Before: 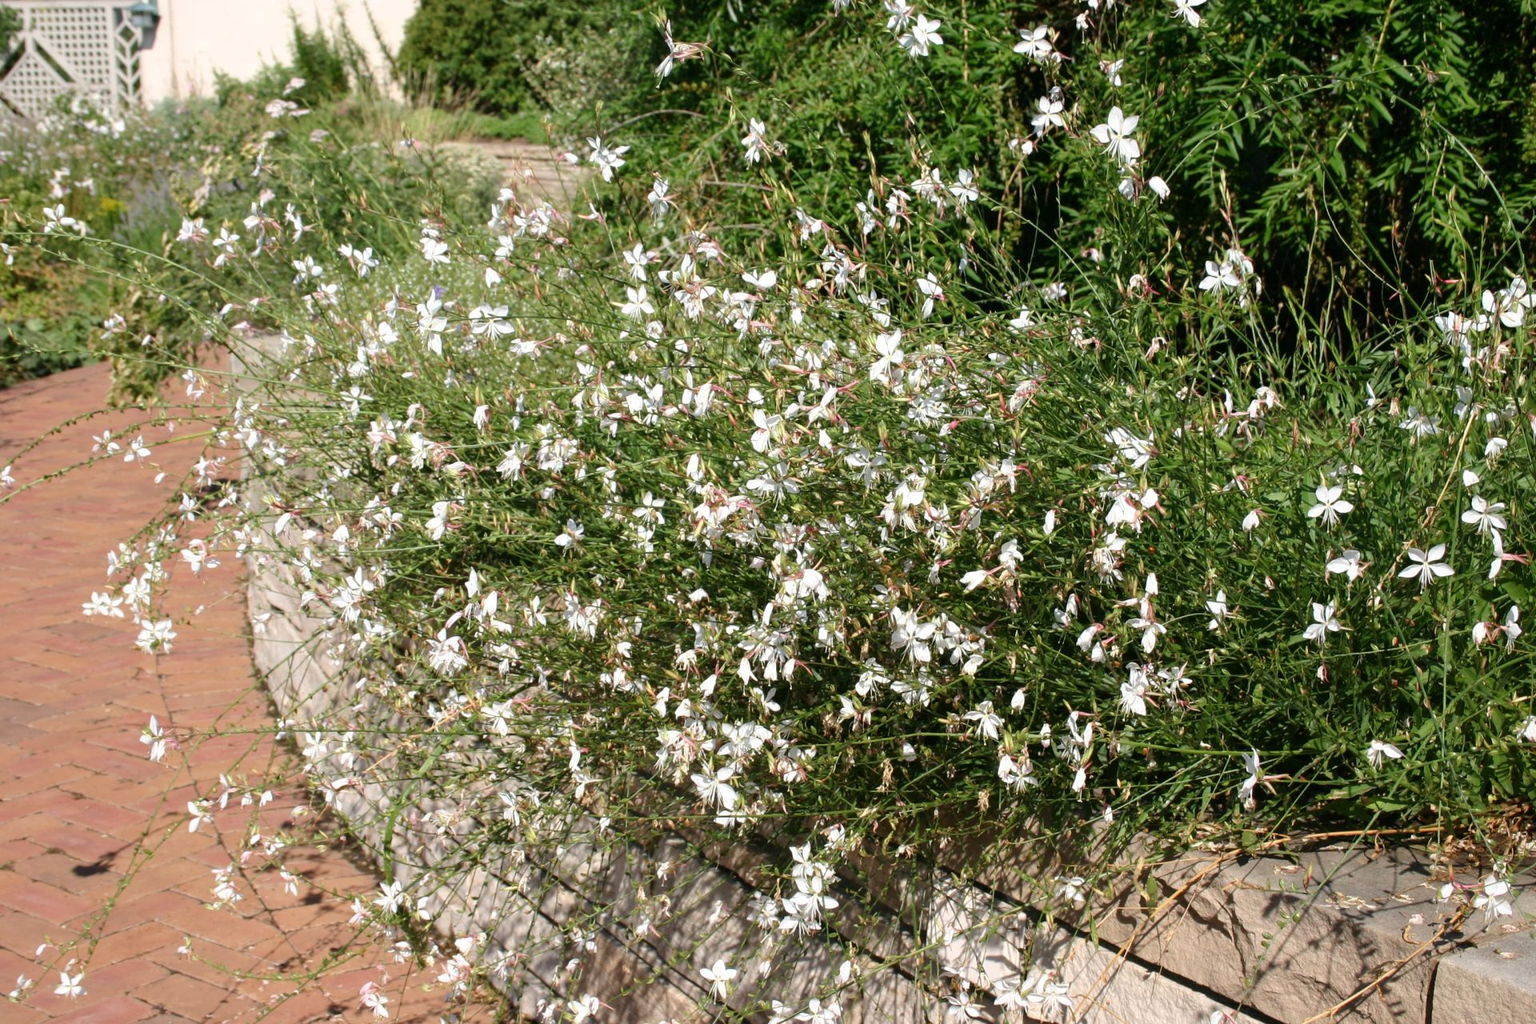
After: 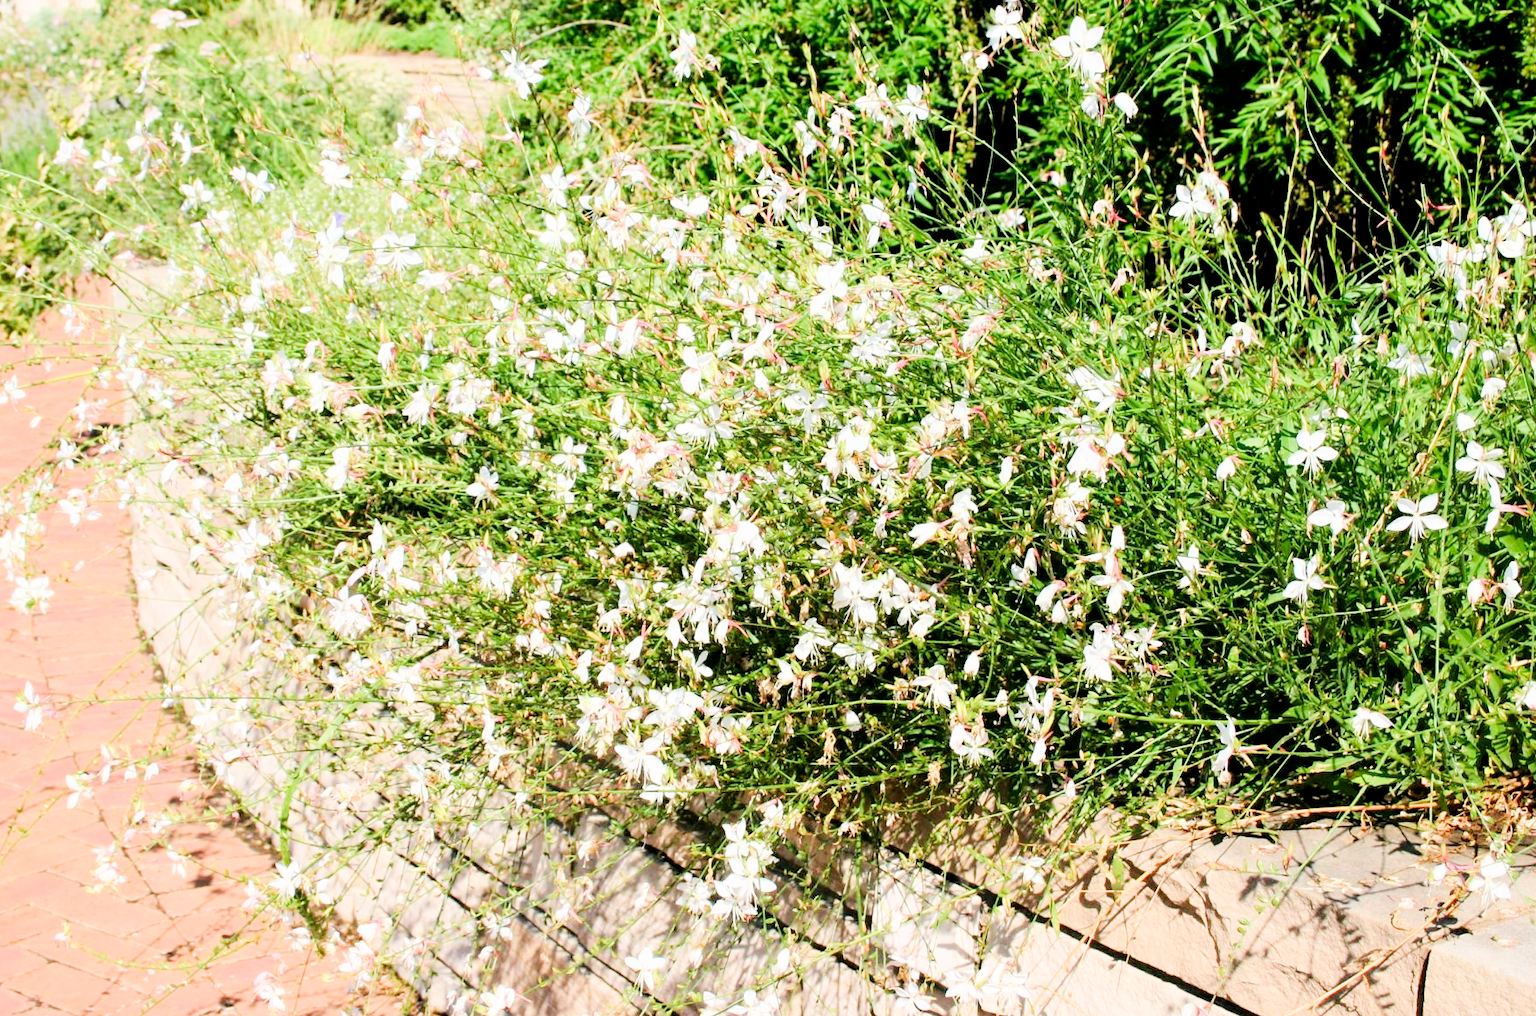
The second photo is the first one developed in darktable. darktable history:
contrast brightness saturation: contrast 0.121, brightness -0.116, saturation 0.204
crop and rotate: left 8.332%, top 8.924%
exposure: exposure 2.223 EV, compensate highlight preservation false
filmic rgb: black relative exposure -4.23 EV, white relative exposure 5.15 EV, threshold 2.98 EV, hardness 2.15, contrast 1.164, enable highlight reconstruction true
